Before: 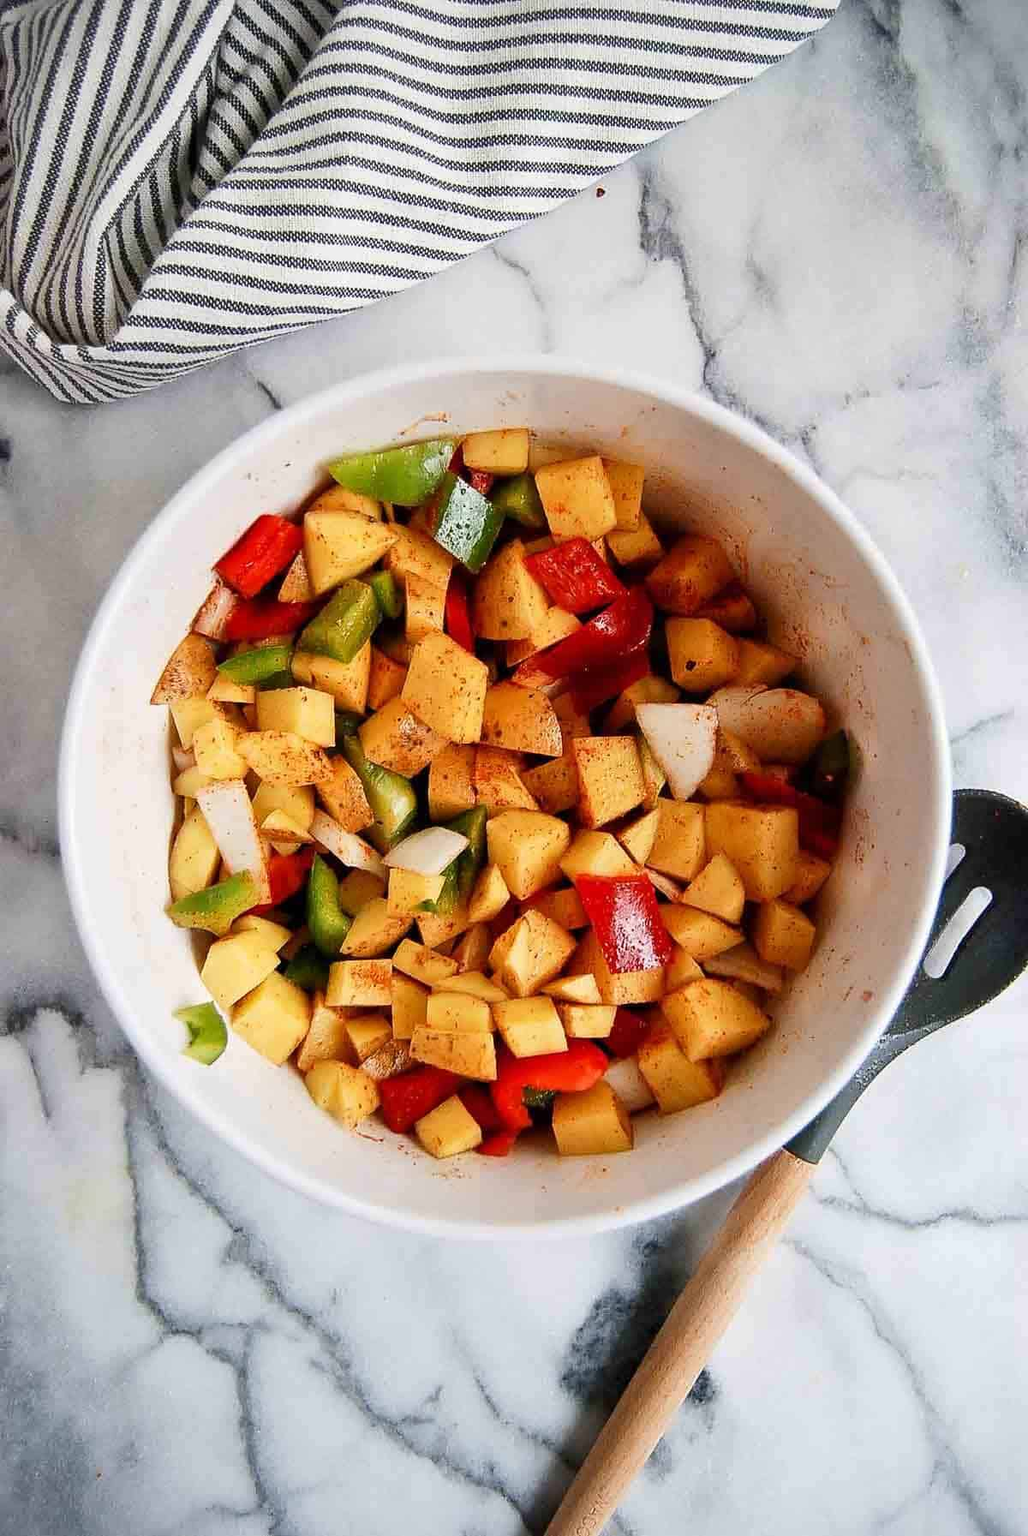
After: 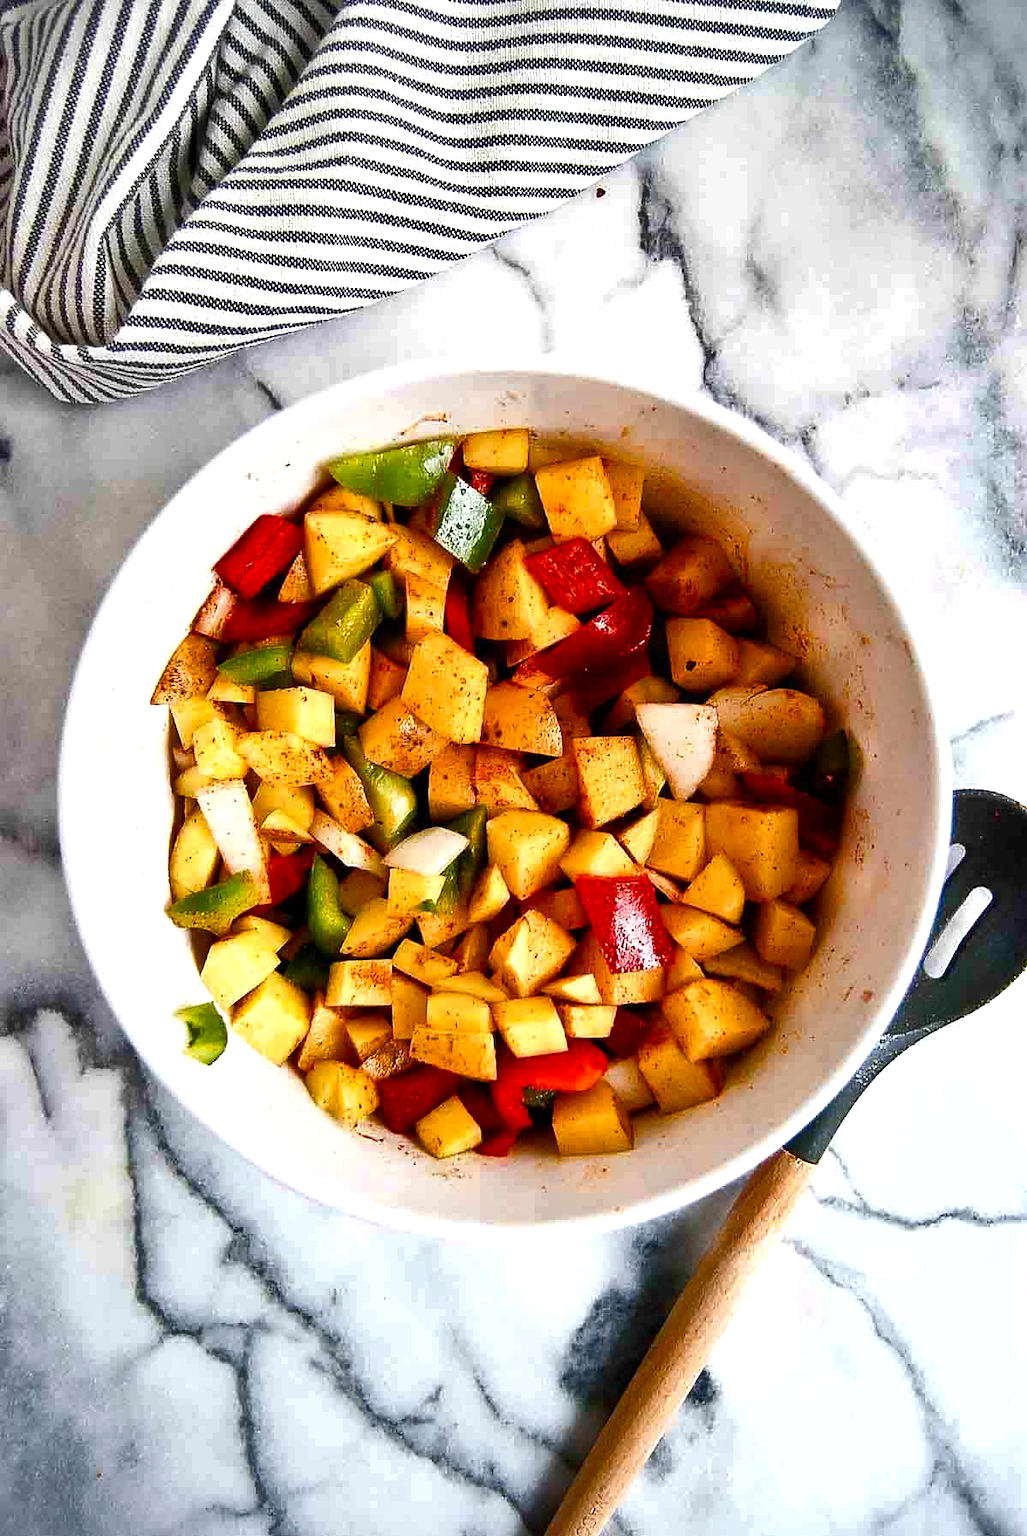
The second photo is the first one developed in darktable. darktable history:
color balance rgb: perceptual saturation grading › mid-tones 6.33%, perceptual saturation grading › shadows 72.44%, perceptual brilliance grading › highlights 11.59%, contrast 5.05%
shadows and highlights: soften with gaussian
white balance: red 1, blue 1
